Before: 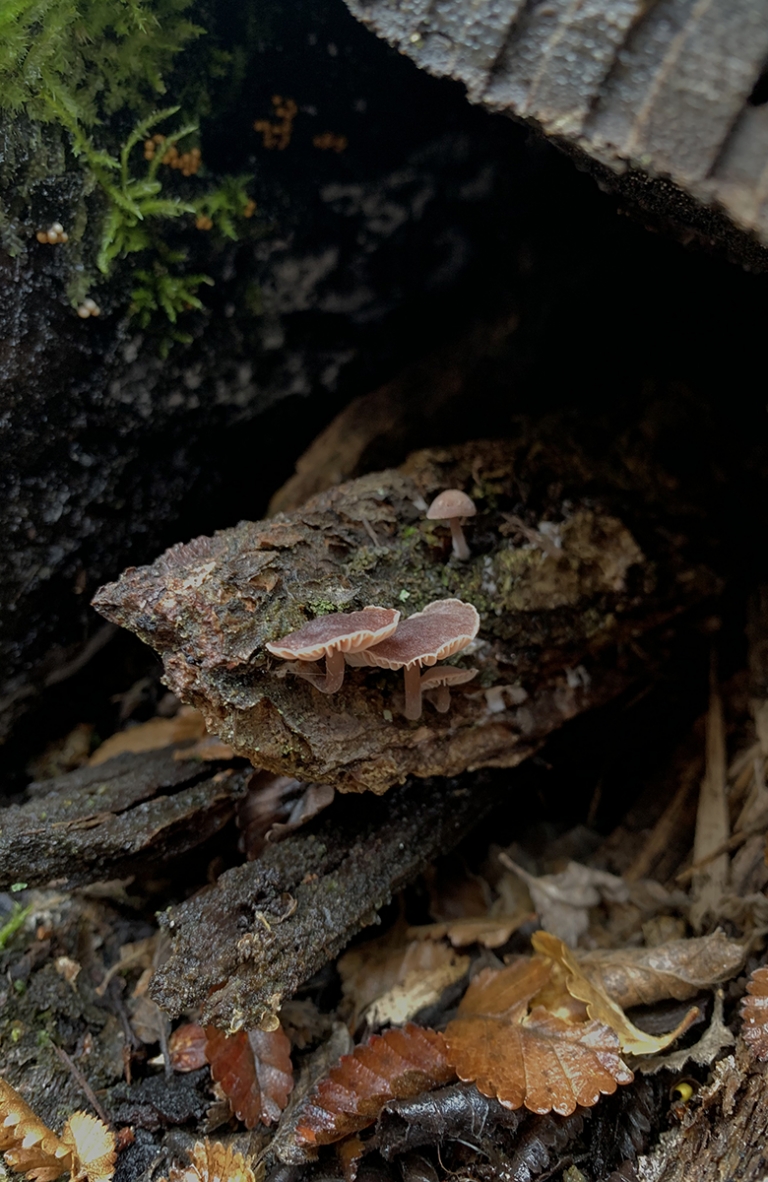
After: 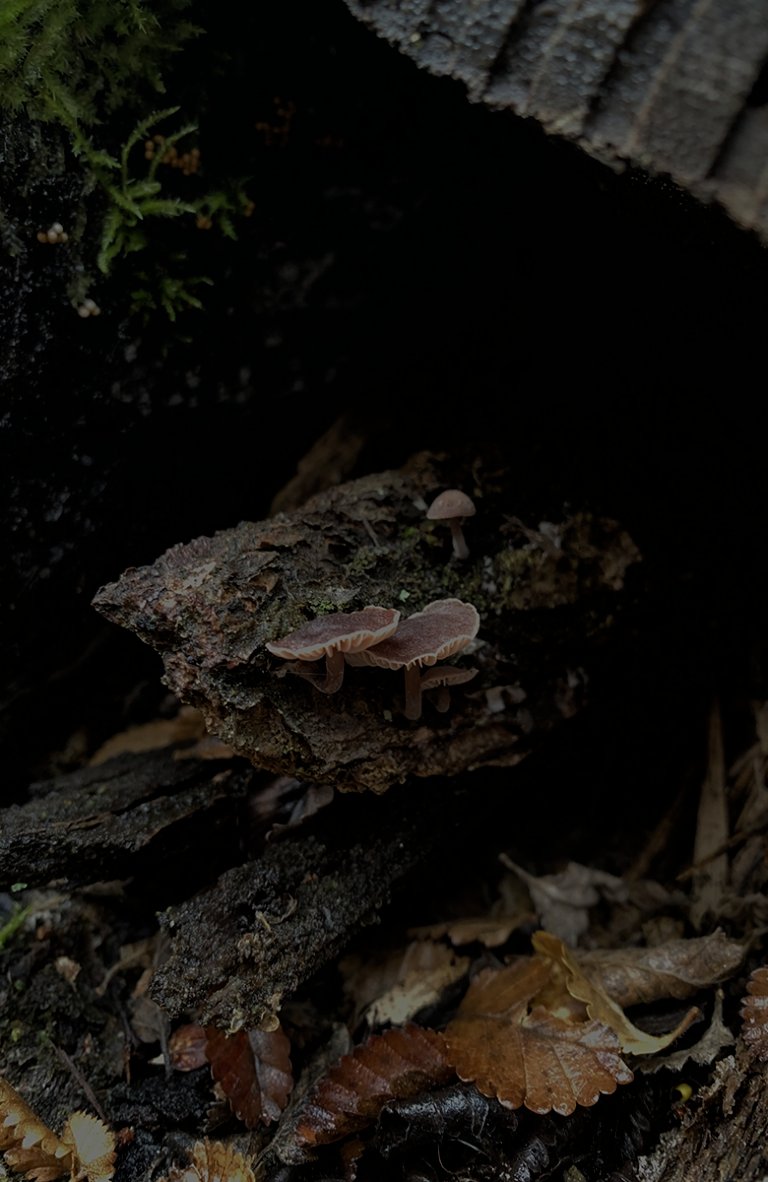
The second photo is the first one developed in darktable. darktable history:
exposure: exposure -1.468 EV, compensate highlight preservation false
filmic rgb: black relative exposure -7.65 EV, white relative exposure 4.56 EV, hardness 3.61
